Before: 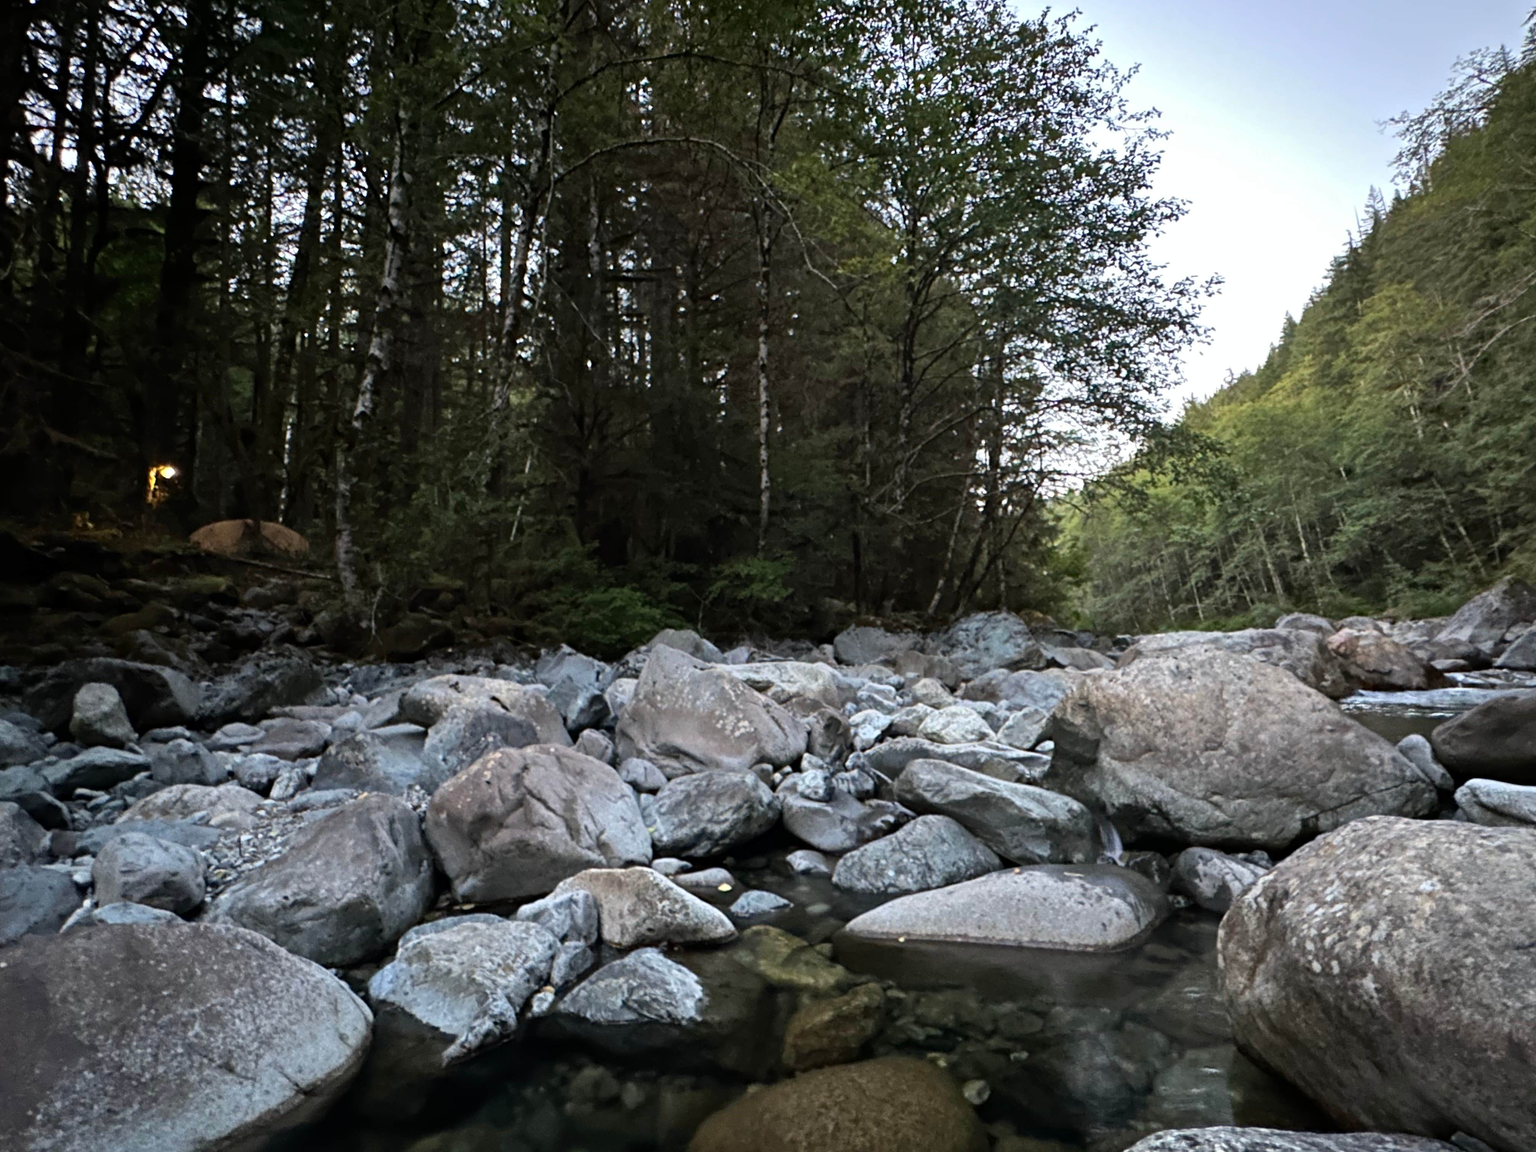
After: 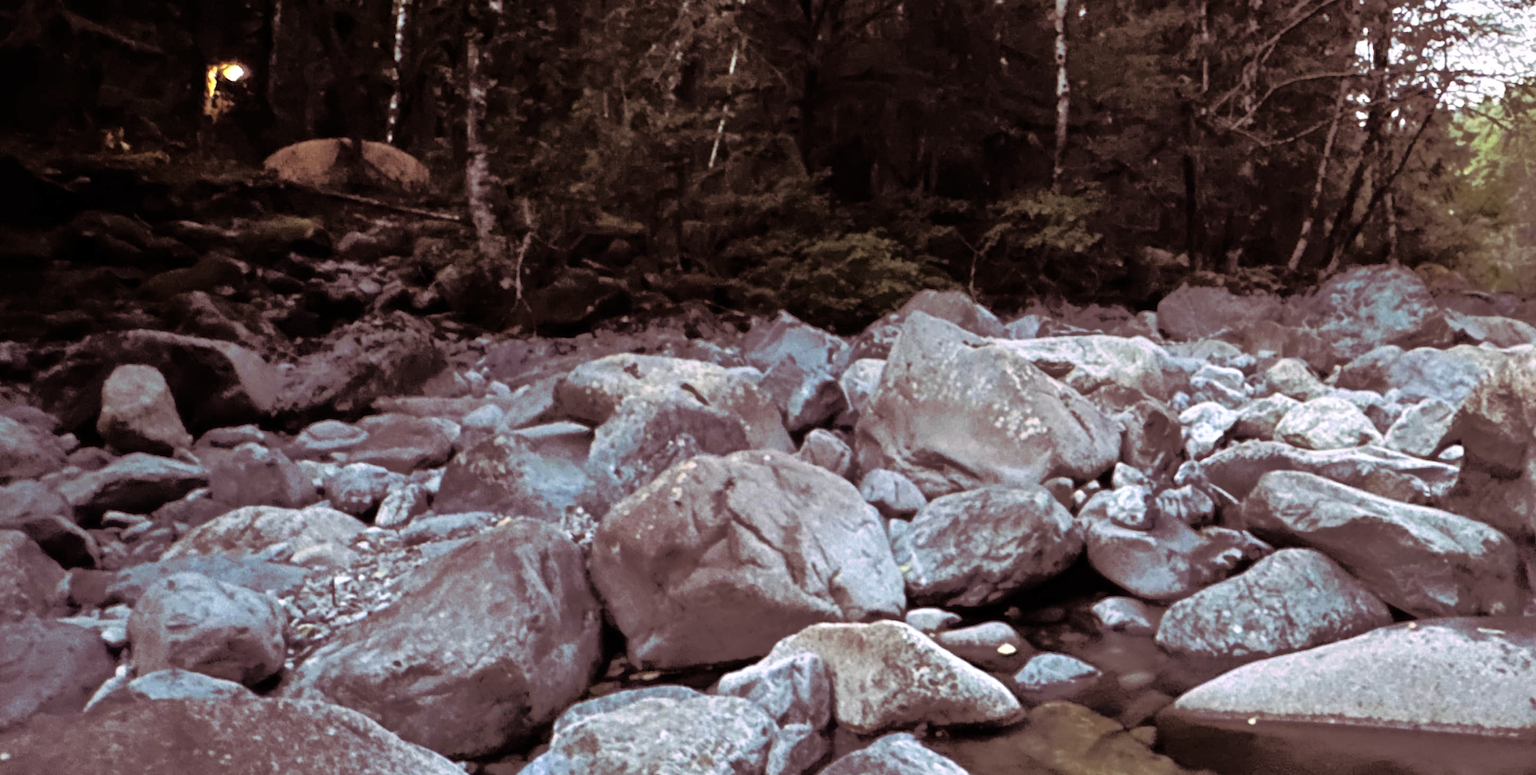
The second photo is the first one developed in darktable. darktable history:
crop: top 36.498%, right 27.964%, bottom 14.995%
haze removal: strength -0.1, adaptive false
tone equalizer: -8 EV -0.528 EV, -7 EV -0.319 EV, -6 EV -0.083 EV, -5 EV 0.413 EV, -4 EV 0.985 EV, -3 EV 0.791 EV, -2 EV -0.01 EV, -1 EV 0.14 EV, +0 EV -0.012 EV, smoothing 1
split-toning: highlights › hue 298.8°, highlights › saturation 0.73, compress 41.76%
